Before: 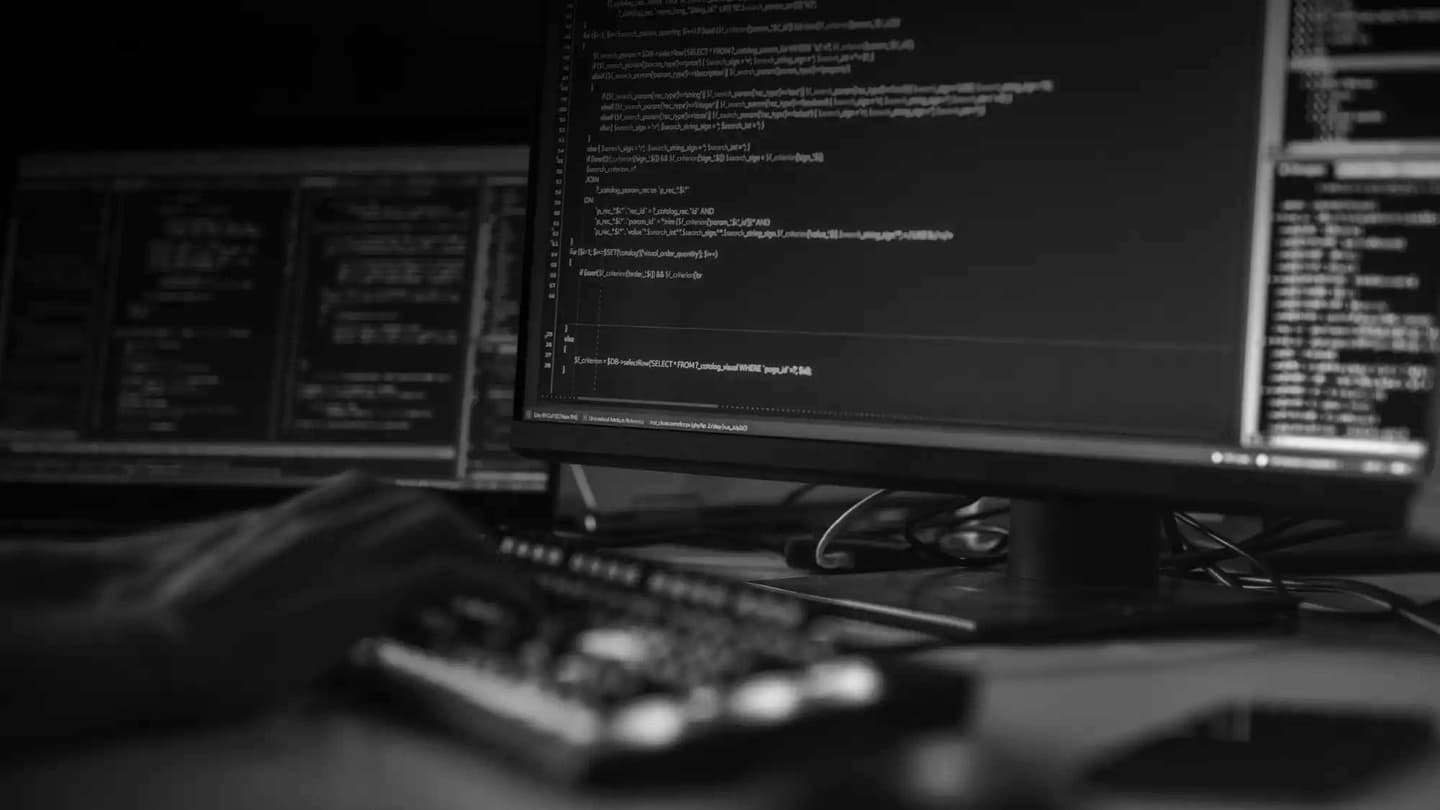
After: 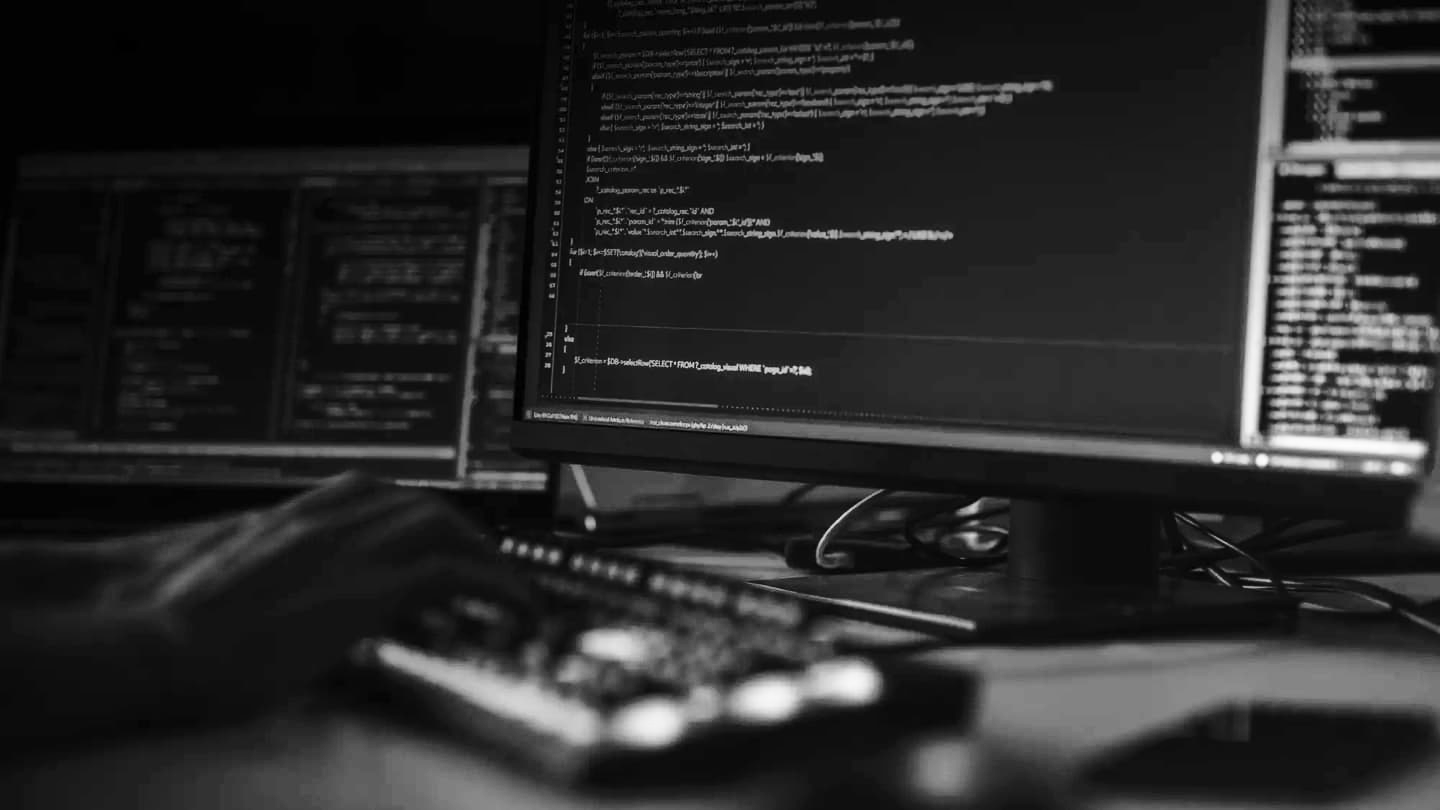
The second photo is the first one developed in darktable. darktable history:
tone equalizer: on, module defaults
base curve: curves: ch0 [(0, 0) (0.028, 0.03) (0.121, 0.232) (0.46, 0.748) (0.859, 0.968) (1, 1)], preserve colors none
